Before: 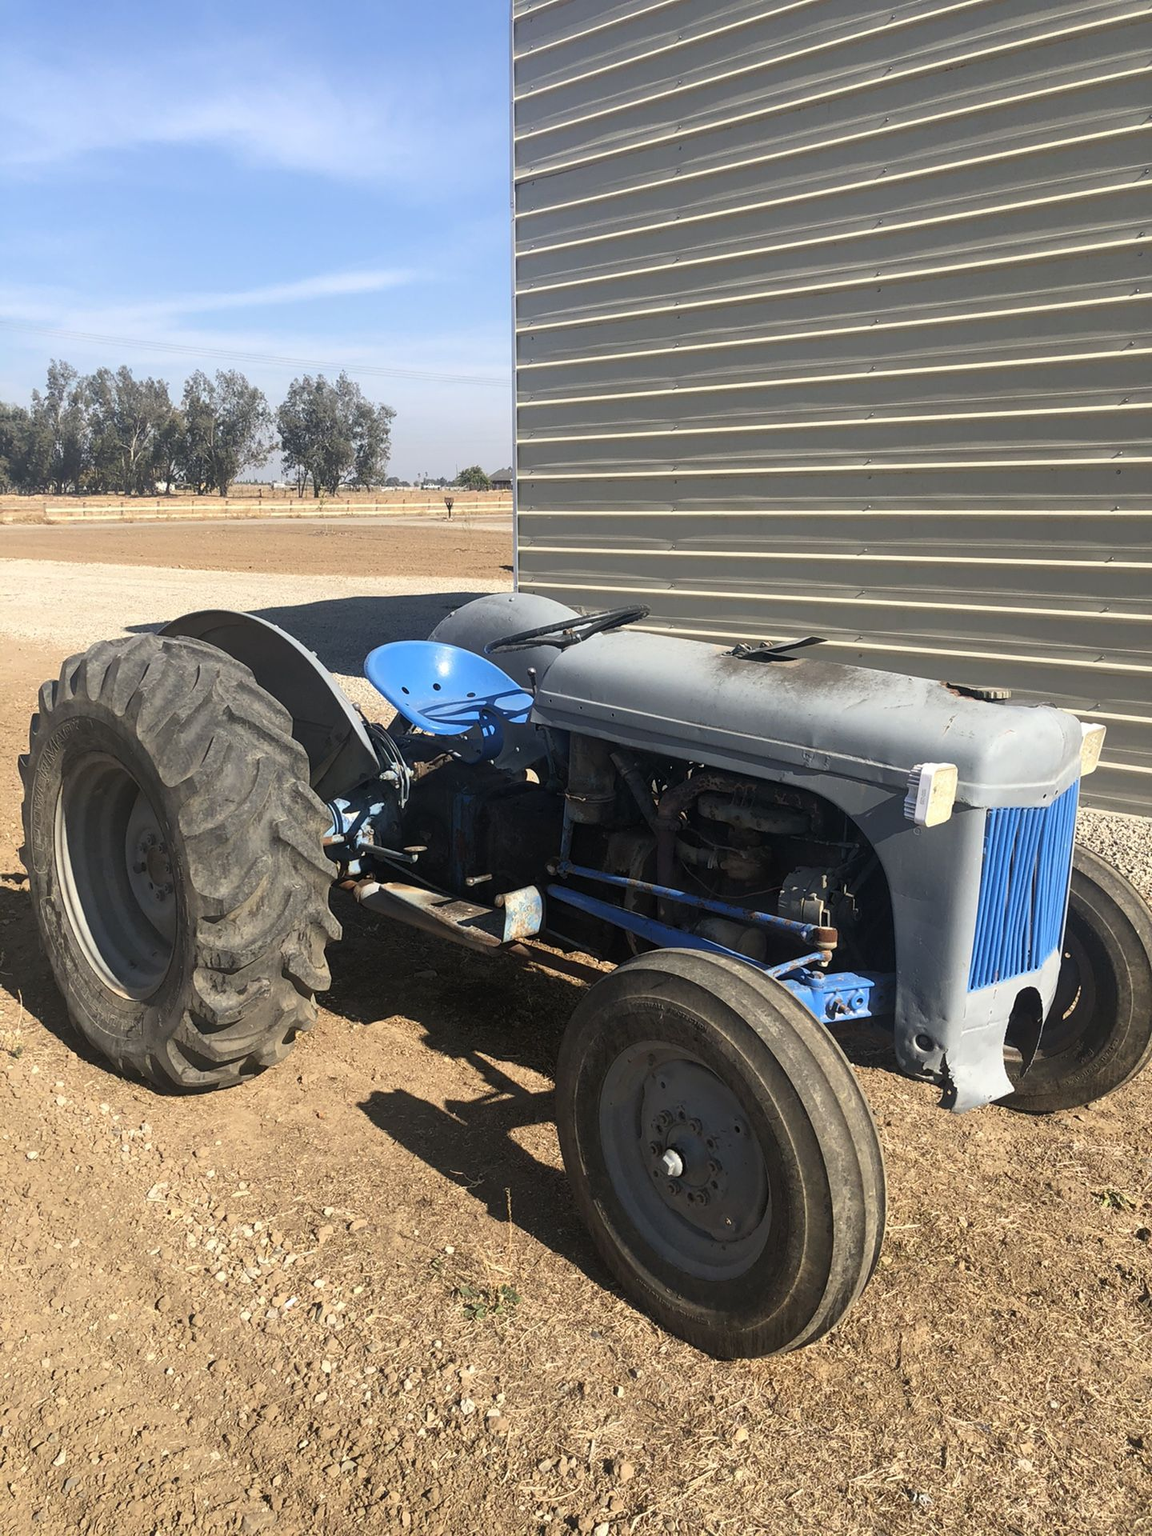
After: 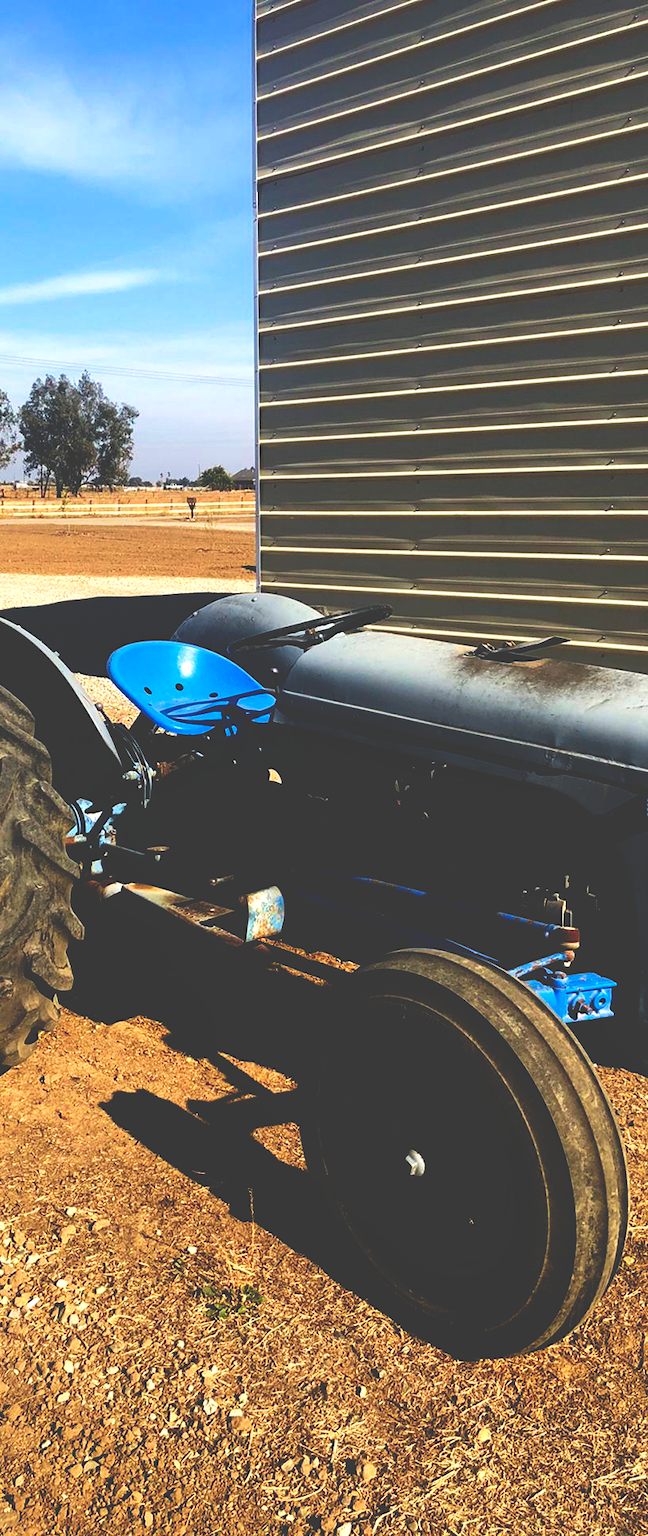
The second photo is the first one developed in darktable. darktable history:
crop and rotate: left 22.409%, right 21.252%
base curve: curves: ch0 [(0, 0.036) (0.083, 0.04) (0.804, 1)], preserve colors none
velvia: strength 26.38%
shadows and highlights: shadows 25.31, highlights -24.4
